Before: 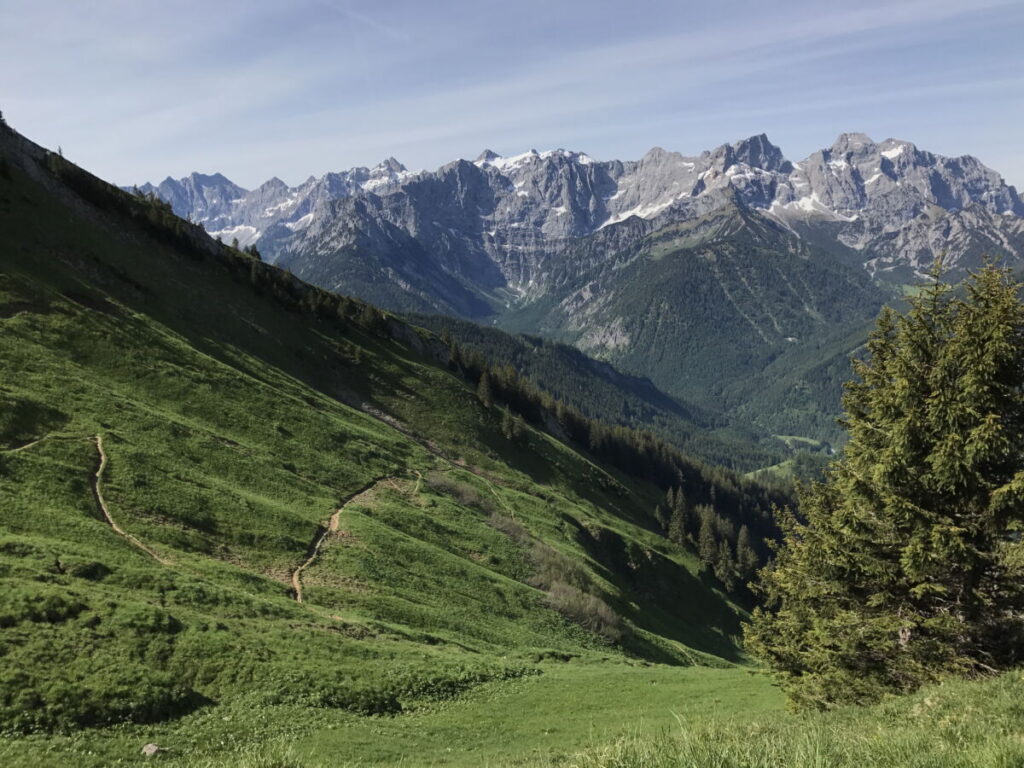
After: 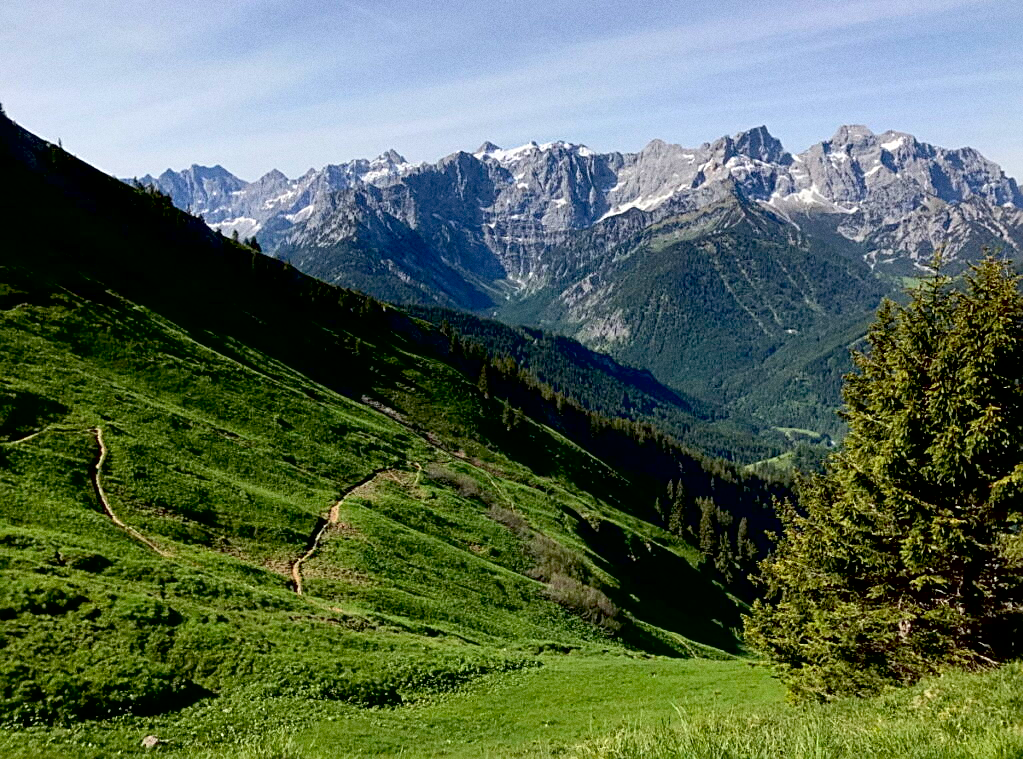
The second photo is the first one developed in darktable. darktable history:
sharpen: on, module defaults
contrast brightness saturation: contrast 0.1, brightness 0.03, saturation 0.09
vibrance: on, module defaults
crop: top 1.049%, right 0.001%
grain: coarseness 0.09 ISO
exposure: black level correction 0.025, exposure 0.182 EV, compensate highlight preservation false
